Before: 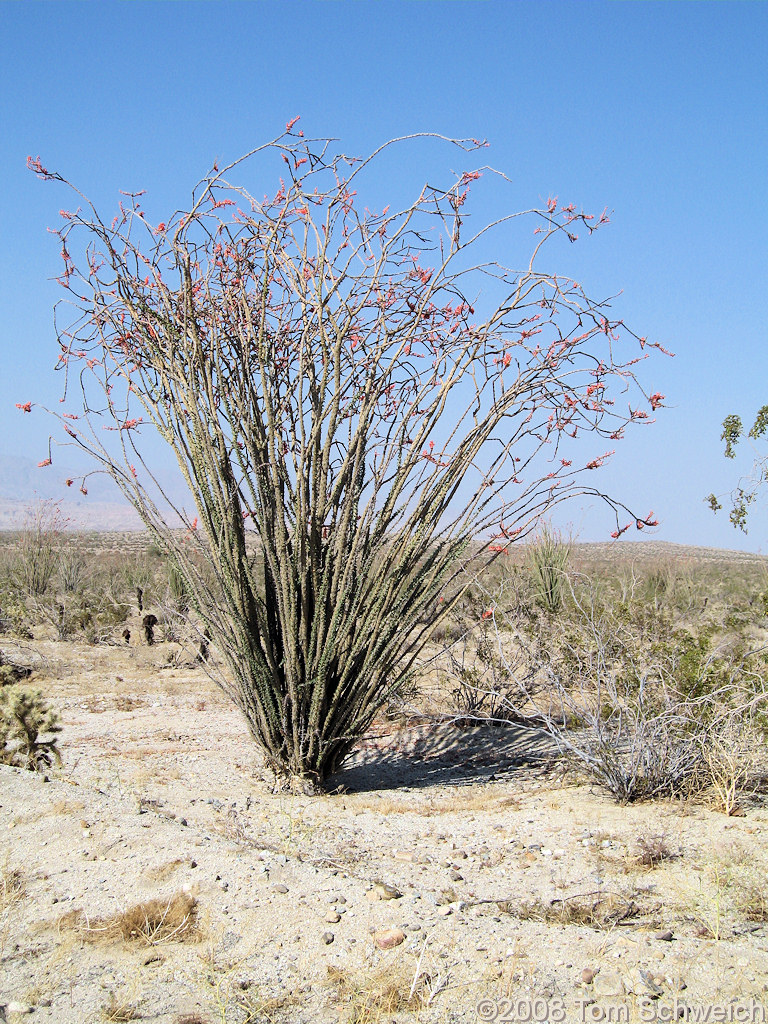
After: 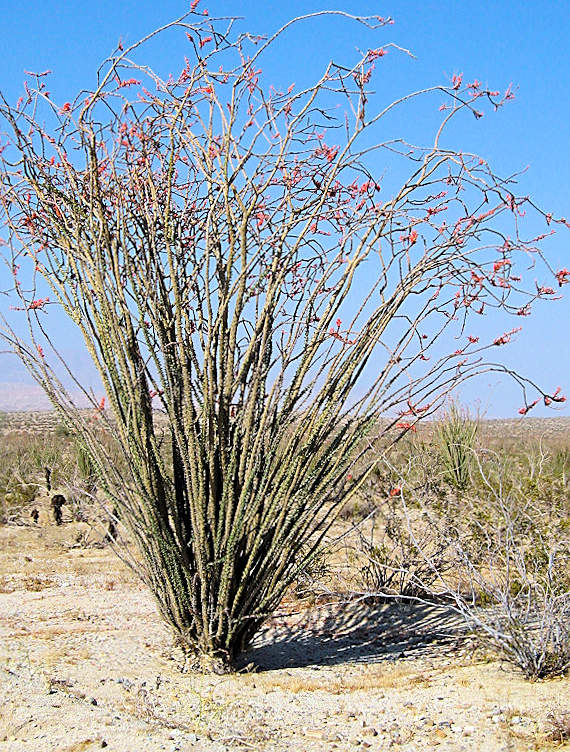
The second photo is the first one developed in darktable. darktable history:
color balance rgb: perceptual saturation grading › global saturation 30%, global vibrance 20%
crop and rotate: left 11.831%, top 11.346%, right 13.429%, bottom 13.899%
rotate and perspective: rotation -0.45°, automatic cropping original format, crop left 0.008, crop right 0.992, crop top 0.012, crop bottom 0.988
sharpen: on, module defaults
